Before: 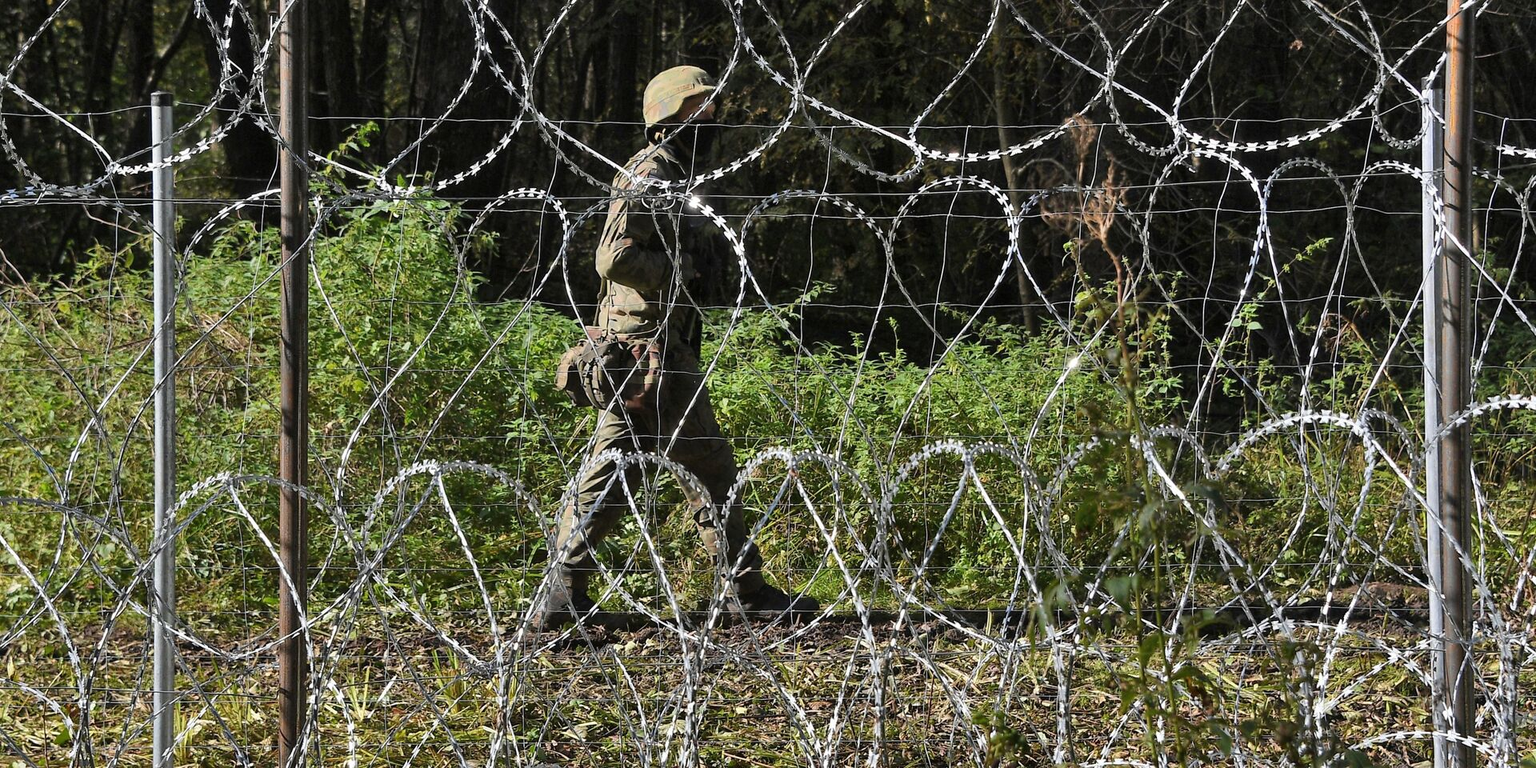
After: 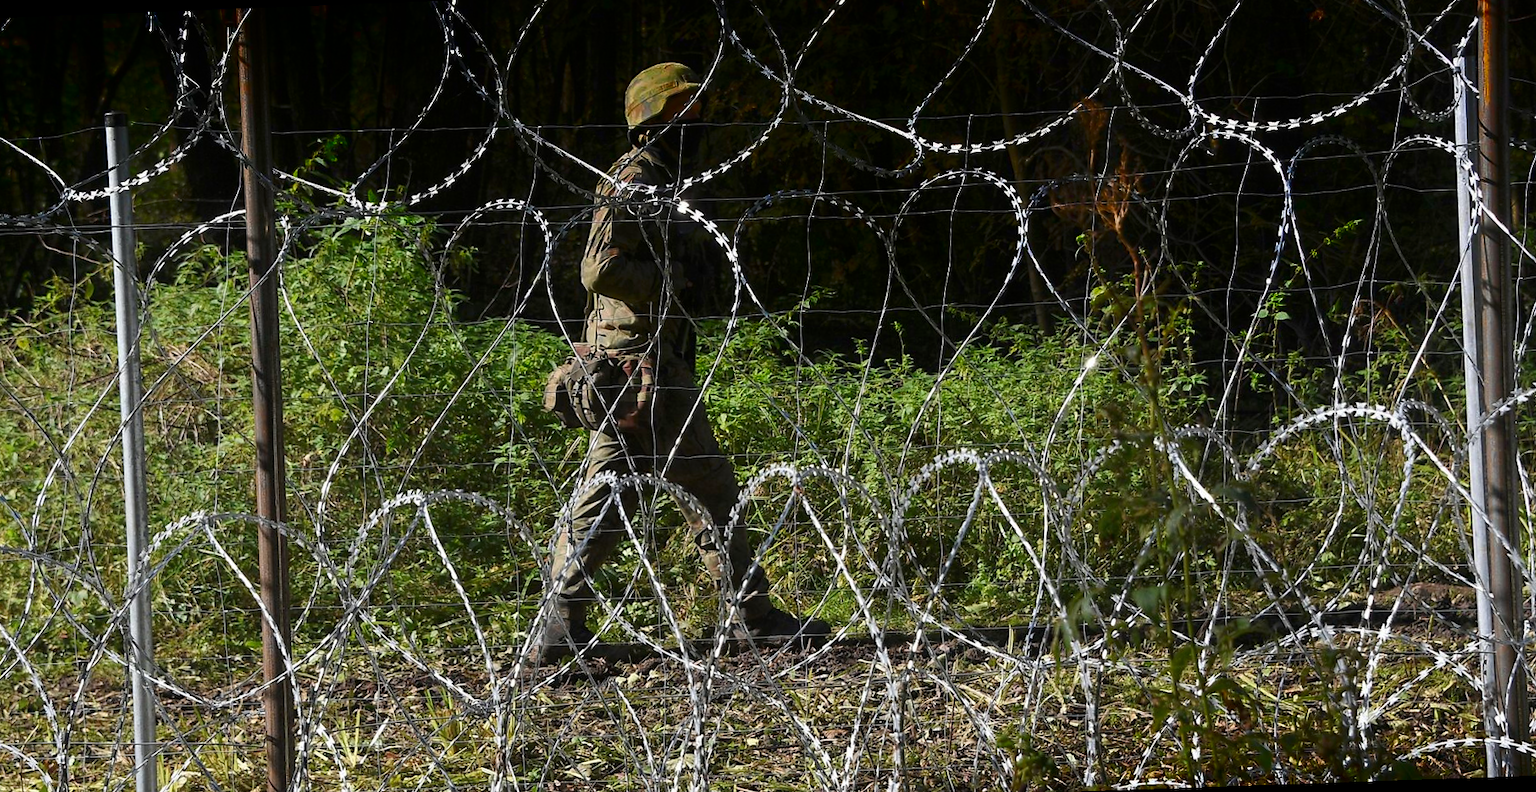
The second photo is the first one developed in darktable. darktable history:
rotate and perspective: rotation -2.12°, lens shift (vertical) 0.009, lens shift (horizontal) -0.008, automatic cropping original format, crop left 0.036, crop right 0.964, crop top 0.05, crop bottom 0.959
shadows and highlights: shadows -88.03, highlights -35.45, shadows color adjustment 99.15%, highlights color adjustment 0%, soften with gaussian
